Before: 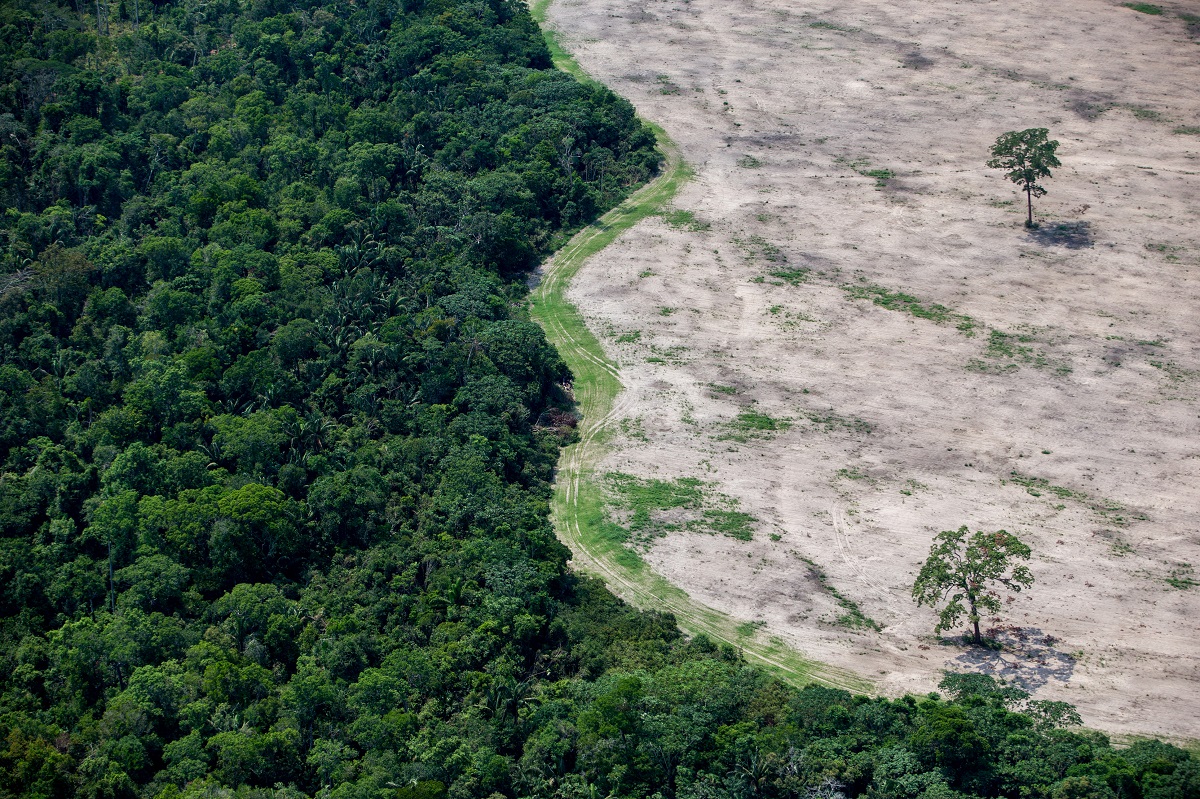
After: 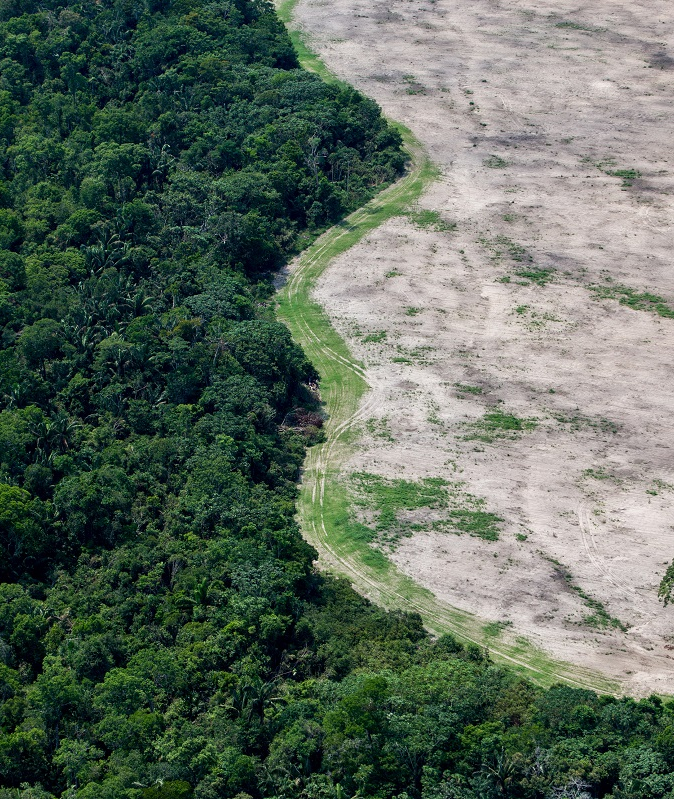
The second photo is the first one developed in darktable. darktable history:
crop: left 21.248%, right 22.538%
